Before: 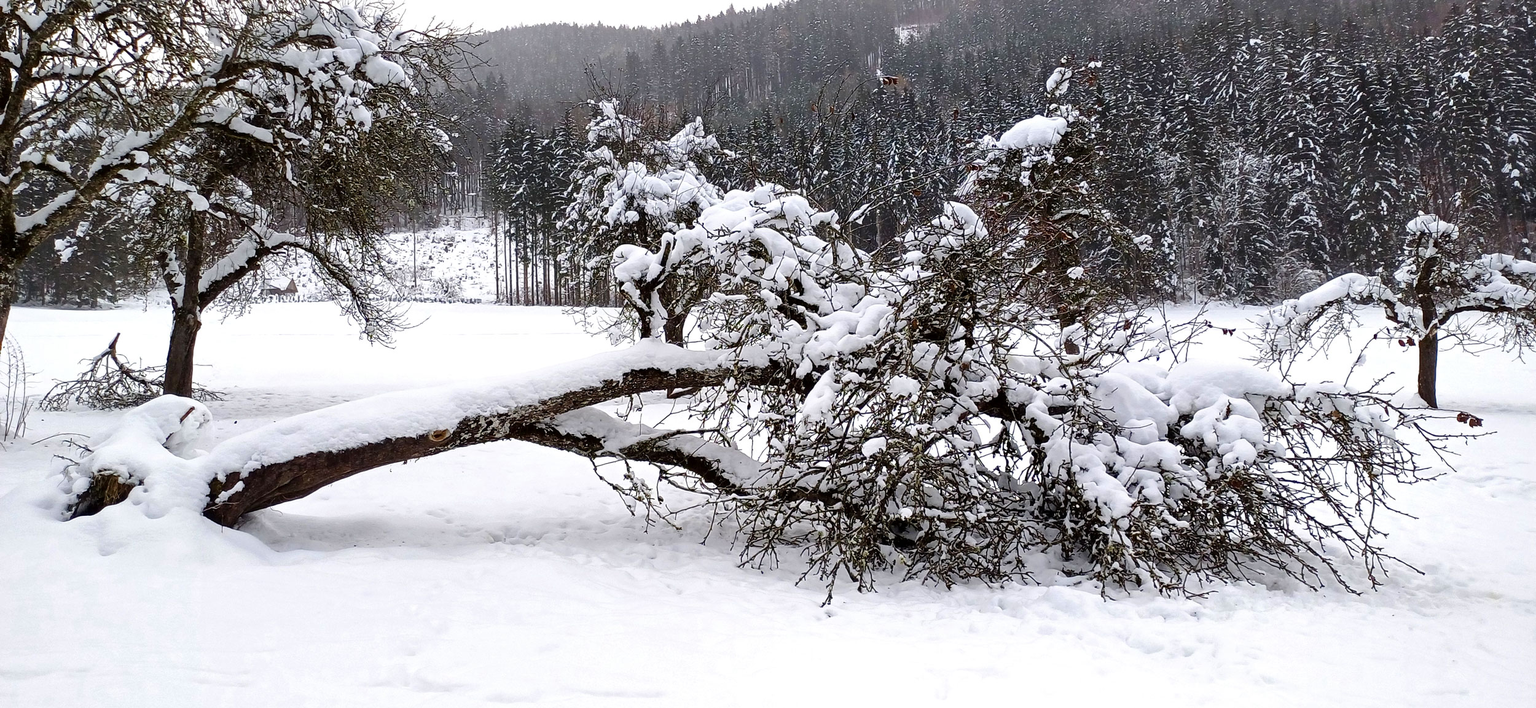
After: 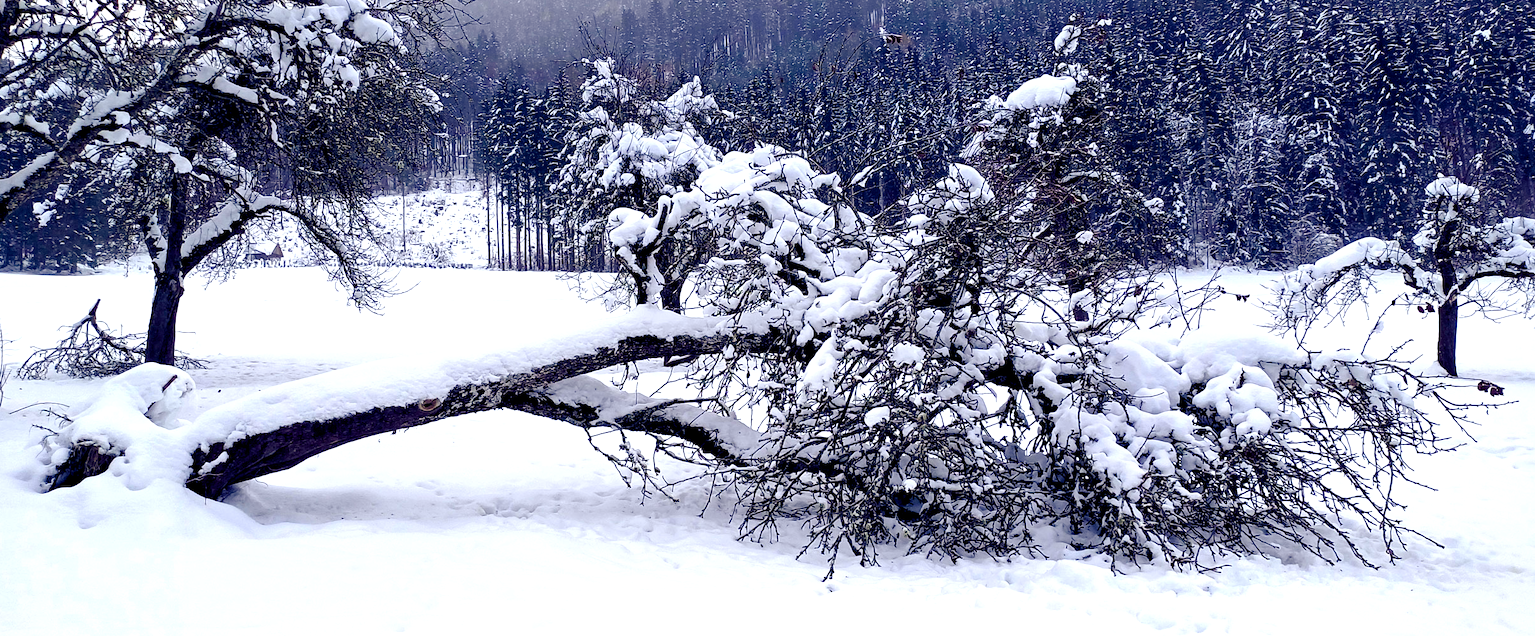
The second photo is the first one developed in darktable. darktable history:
color balance rgb: shadows lift › luminance -41.13%, shadows lift › chroma 14.13%, shadows lift › hue 260°, power › luminance -3.76%, power › chroma 0.56%, power › hue 40.37°, highlights gain › luminance 16.81%, highlights gain › chroma 2.94%, highlights gain › hue 260°, global offset › luminance -0.29%, global offset › chroma 0.31%, global offset › hue 260°, perceptual saturation grading › global saturation 20%, perceptual saturation grading › highlights -13.92%, perceptual saturation grading › shadows 50%
crop: left 1.507%, top 6.147%, right 1.379%, bottom 6.637%
